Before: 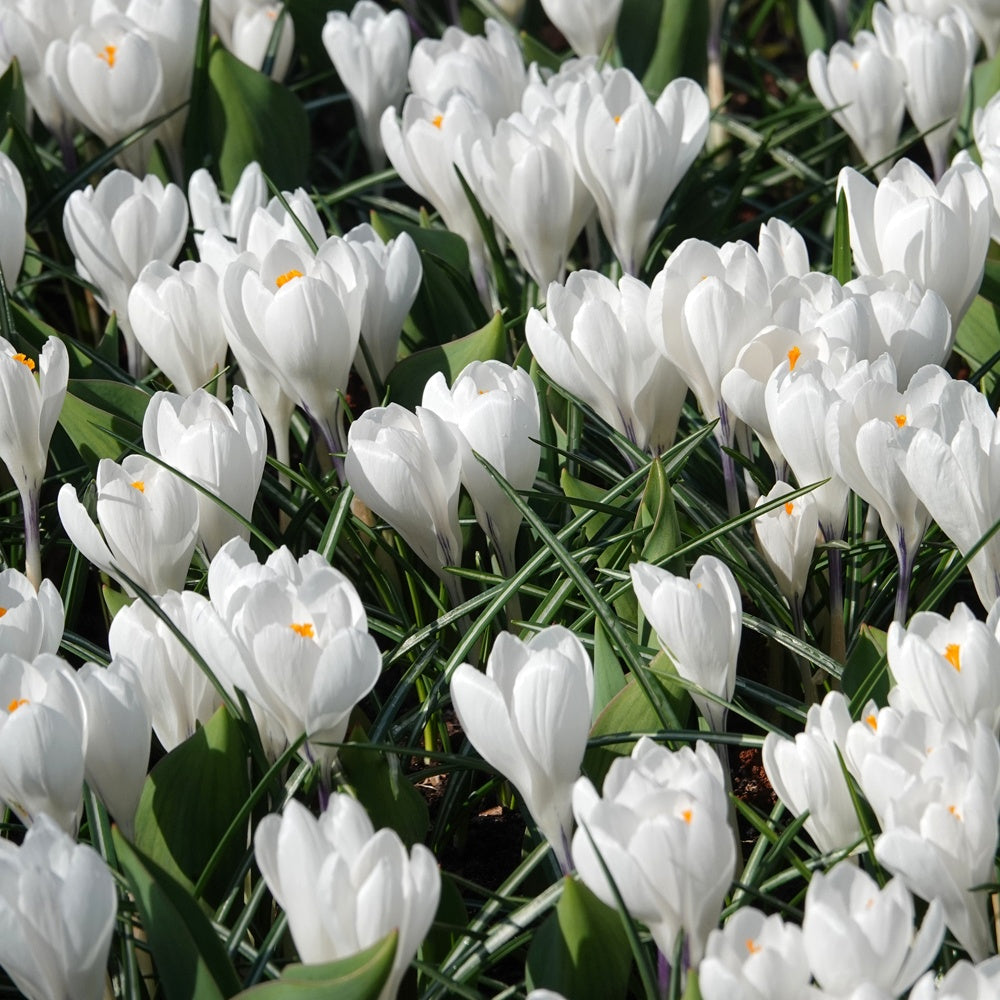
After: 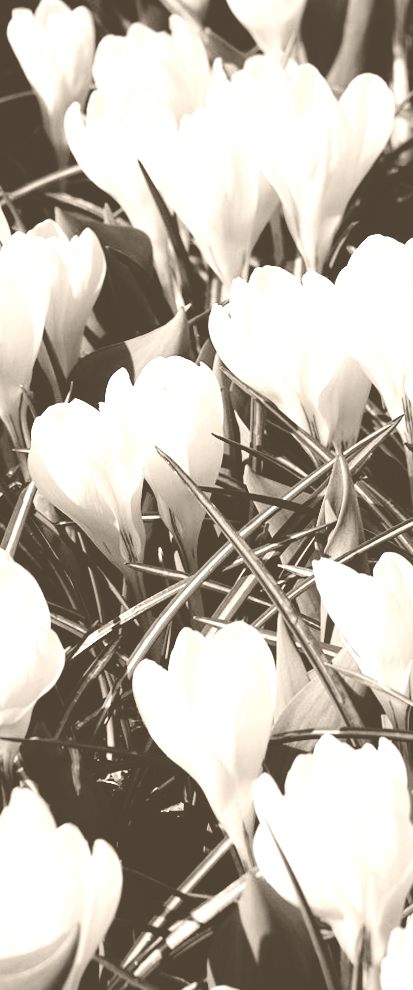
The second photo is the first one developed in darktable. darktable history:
tone equalizer: on, module defaults
rotate and perspective: rotation 0.192°, lens shift (horizontal) -0.015, crop left 0.005, crop right 0.996, crop top 0.006, crop bottom 0.99
colorize: hue 34.49°, saturation 35.33%, source mix 100%, version 1
crop: left 31.229%, right 27.105%
filmic rgb: black relative exposure -5 EV, hardness 2.88, contrast 1.3, highlights saturation mix -30%
